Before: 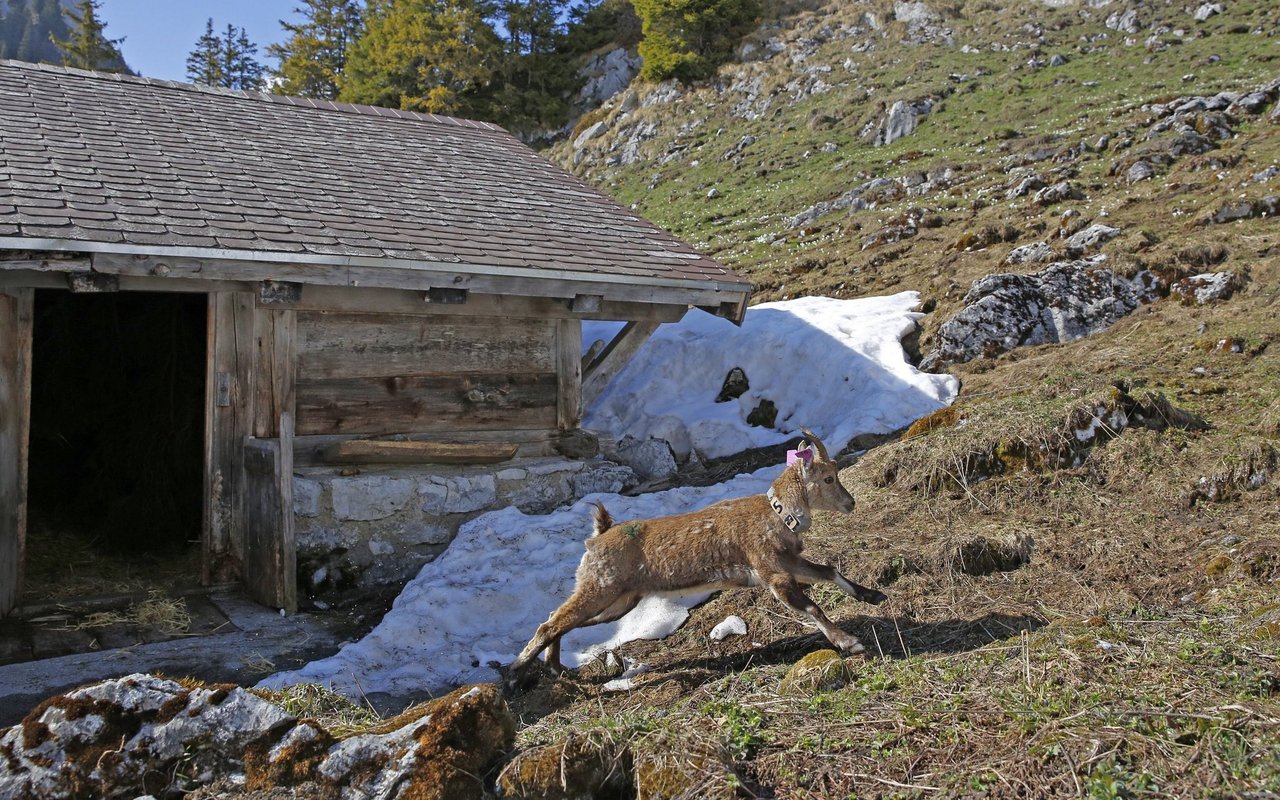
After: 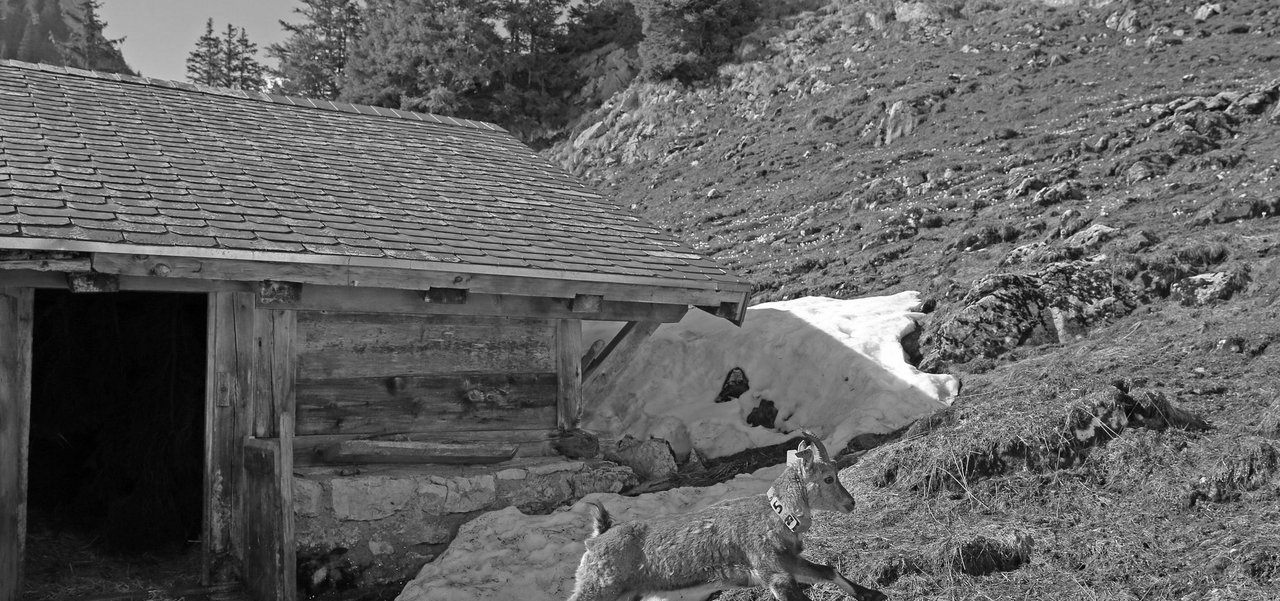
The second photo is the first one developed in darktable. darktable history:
crop: bottom 24.858%
exposure: compensate highlight preservation false
color zones: curves: ch0 [(0.004, 0.588) (0.116, 0.636) (0.259, 0.476) (0.423, 0.464) (0.75, 0.5)]; ch1 [(0, 0) (0.143, 0) (0.286, 0) (0.429, 0) (0.571, 0) (0.714, 0) (0.857, 0)]
